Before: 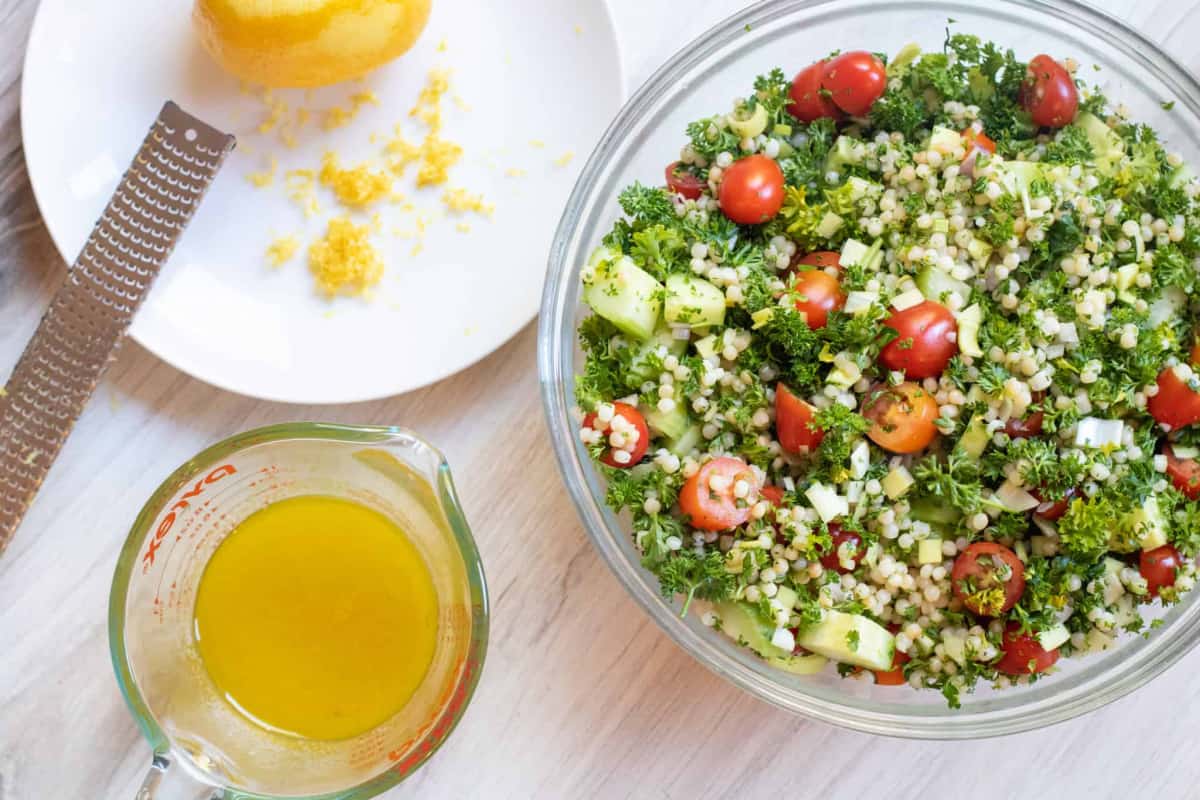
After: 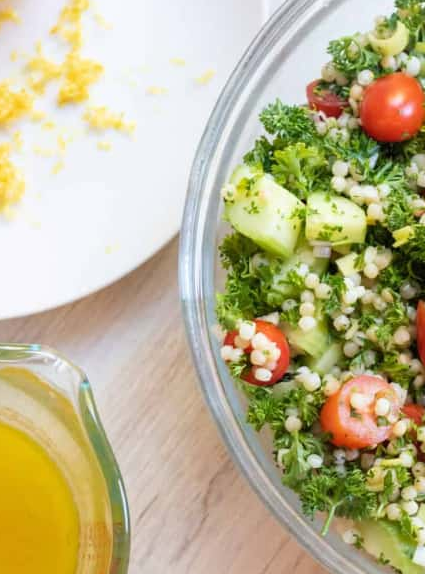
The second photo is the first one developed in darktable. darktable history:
crop and rotate: left 29.937%, top 10.344%, right 34.606%, bottom 17.868%
